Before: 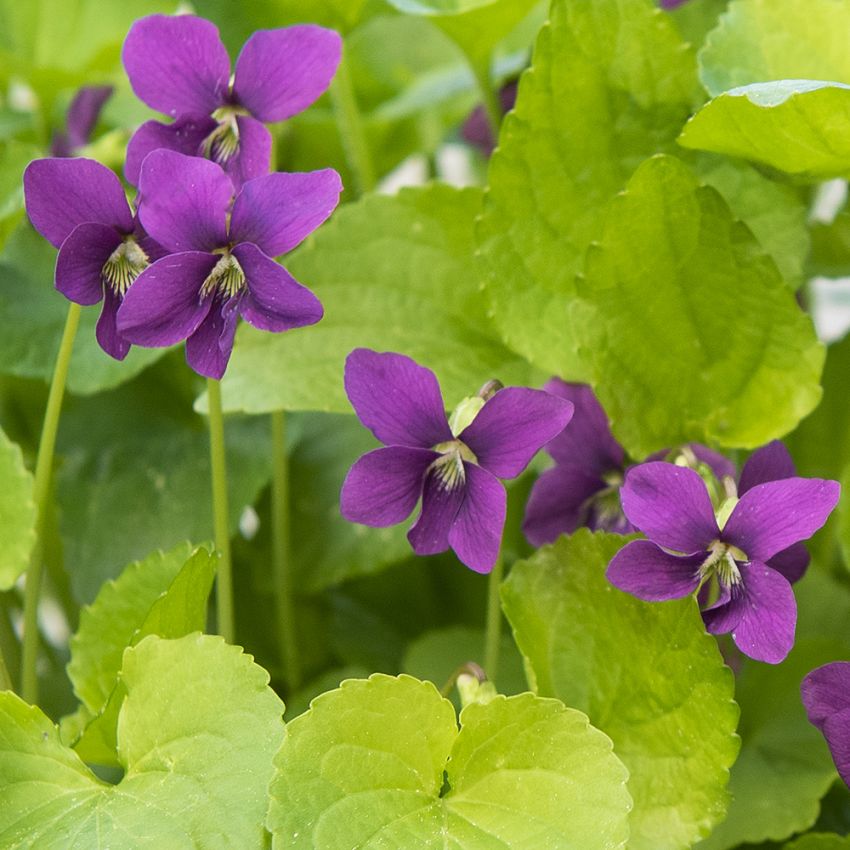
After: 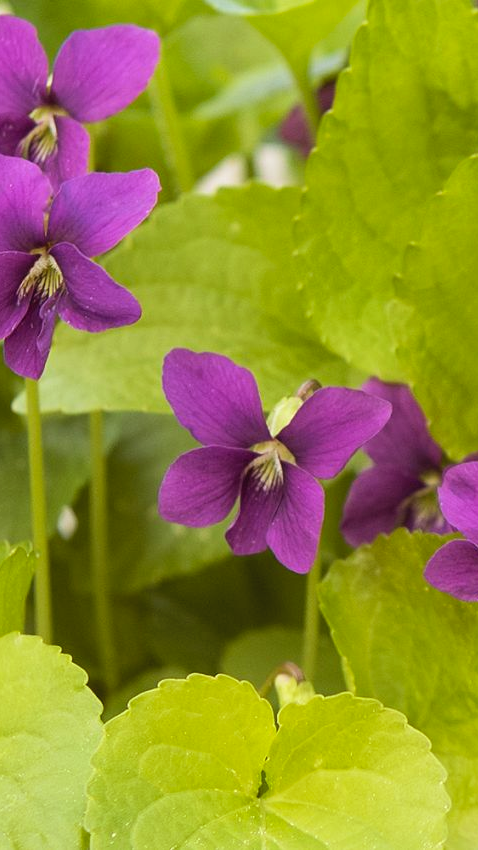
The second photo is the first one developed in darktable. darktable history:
rgb levels: mode RGB, independent channels, levels [[0, 0.5, 1], [0, 0.521, 1], [0, 0.536, 1]]
crop: left 21.496%, right 22.254%
color correction: highlights a* -0.137, highlights b* 0.137
contrast brightness saturation: contrast 0.05, brightness 0.06, saturation 0.01
